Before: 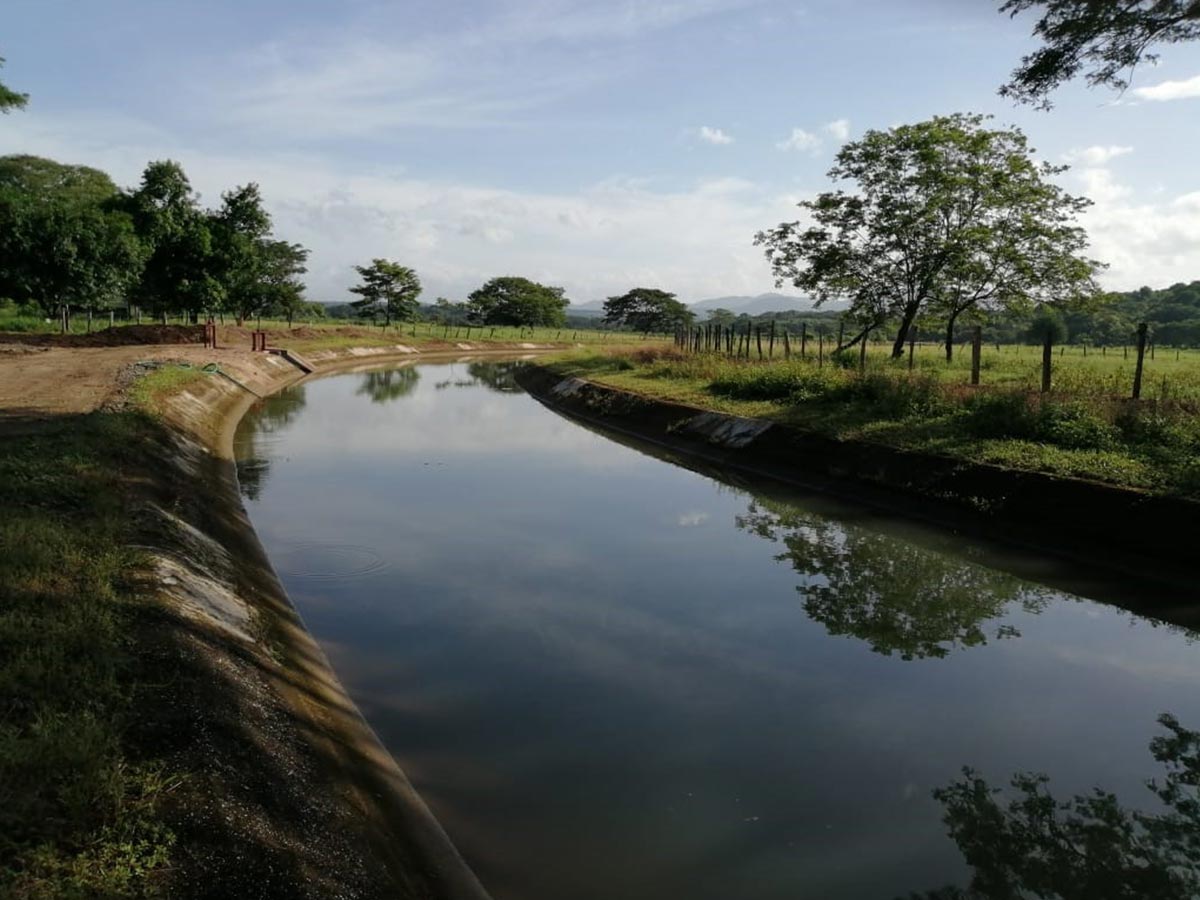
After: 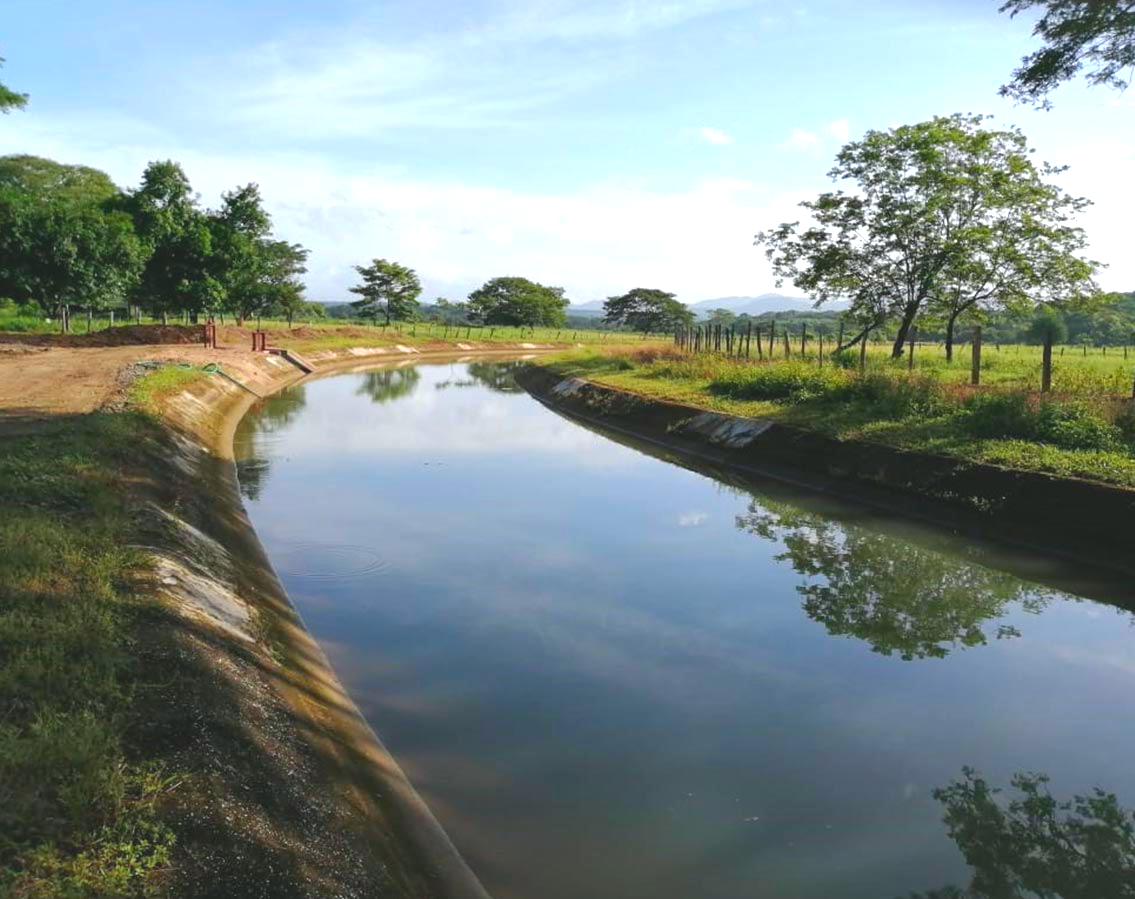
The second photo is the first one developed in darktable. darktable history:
color correction: highlights a* -0.08, highlights b* -6.02, shadows a* -0.14, shadows b* -0.085
exposure: black level correction 0, exposure 1.276 EV, compensate exposure bias true, compensate highlight preservation false
crop and rotate: left 0%, right 5.401%
shadows and highlights: shadows 25.2, highlights -25.3
contrast brightness saturation: contrast -0.204, saturation 0.188
